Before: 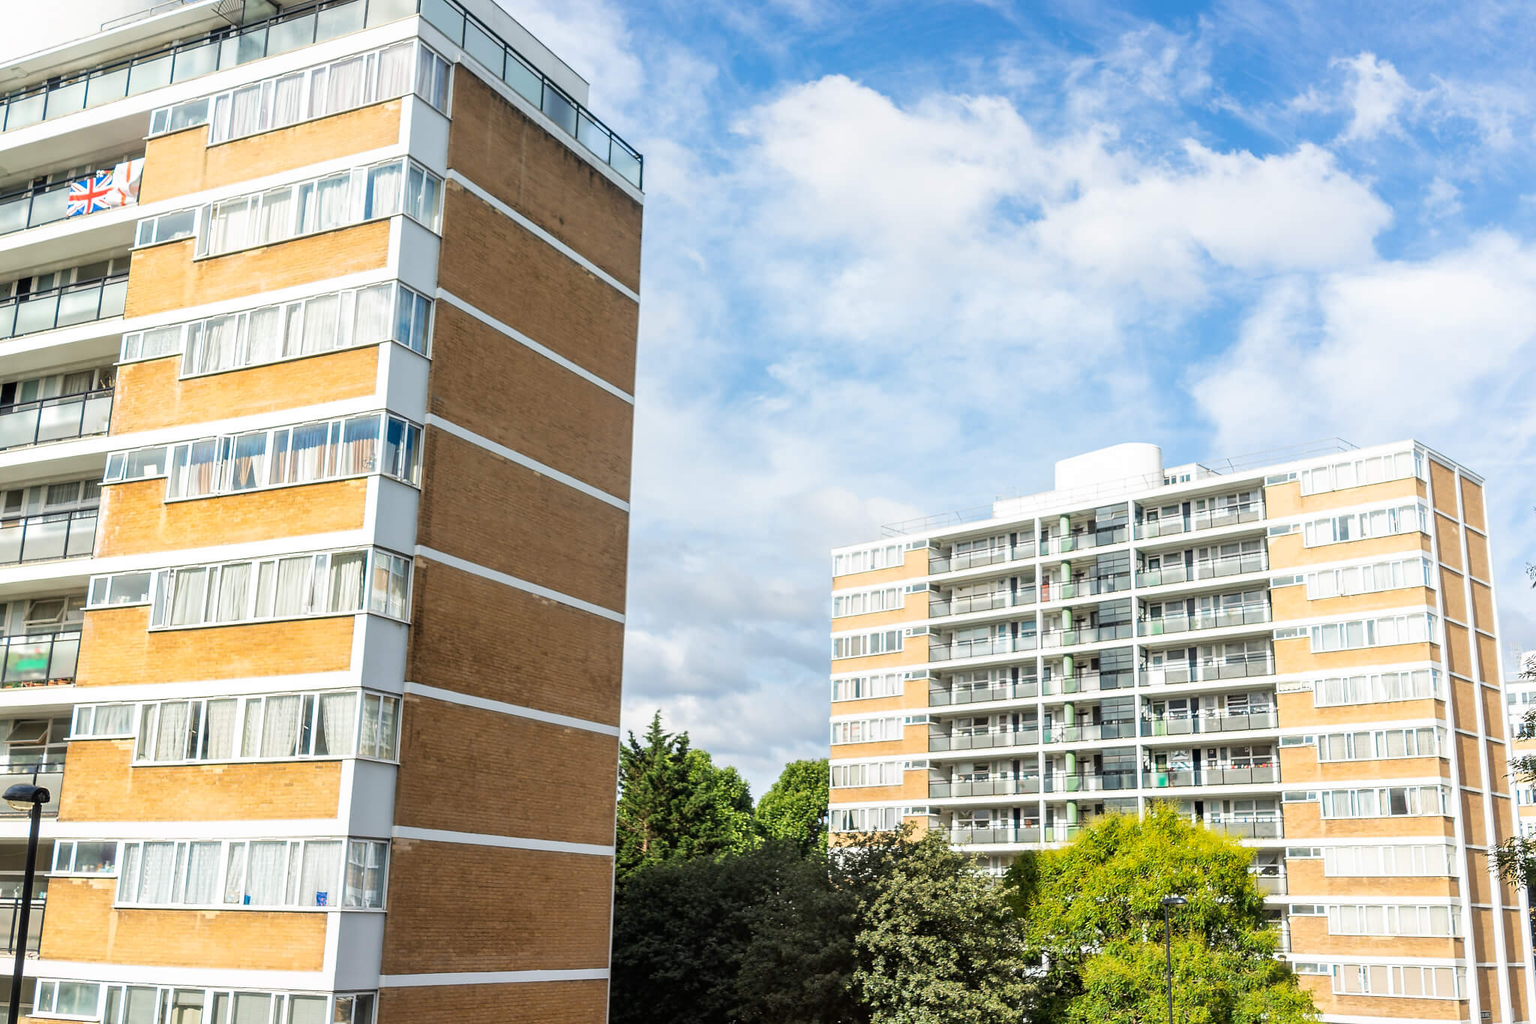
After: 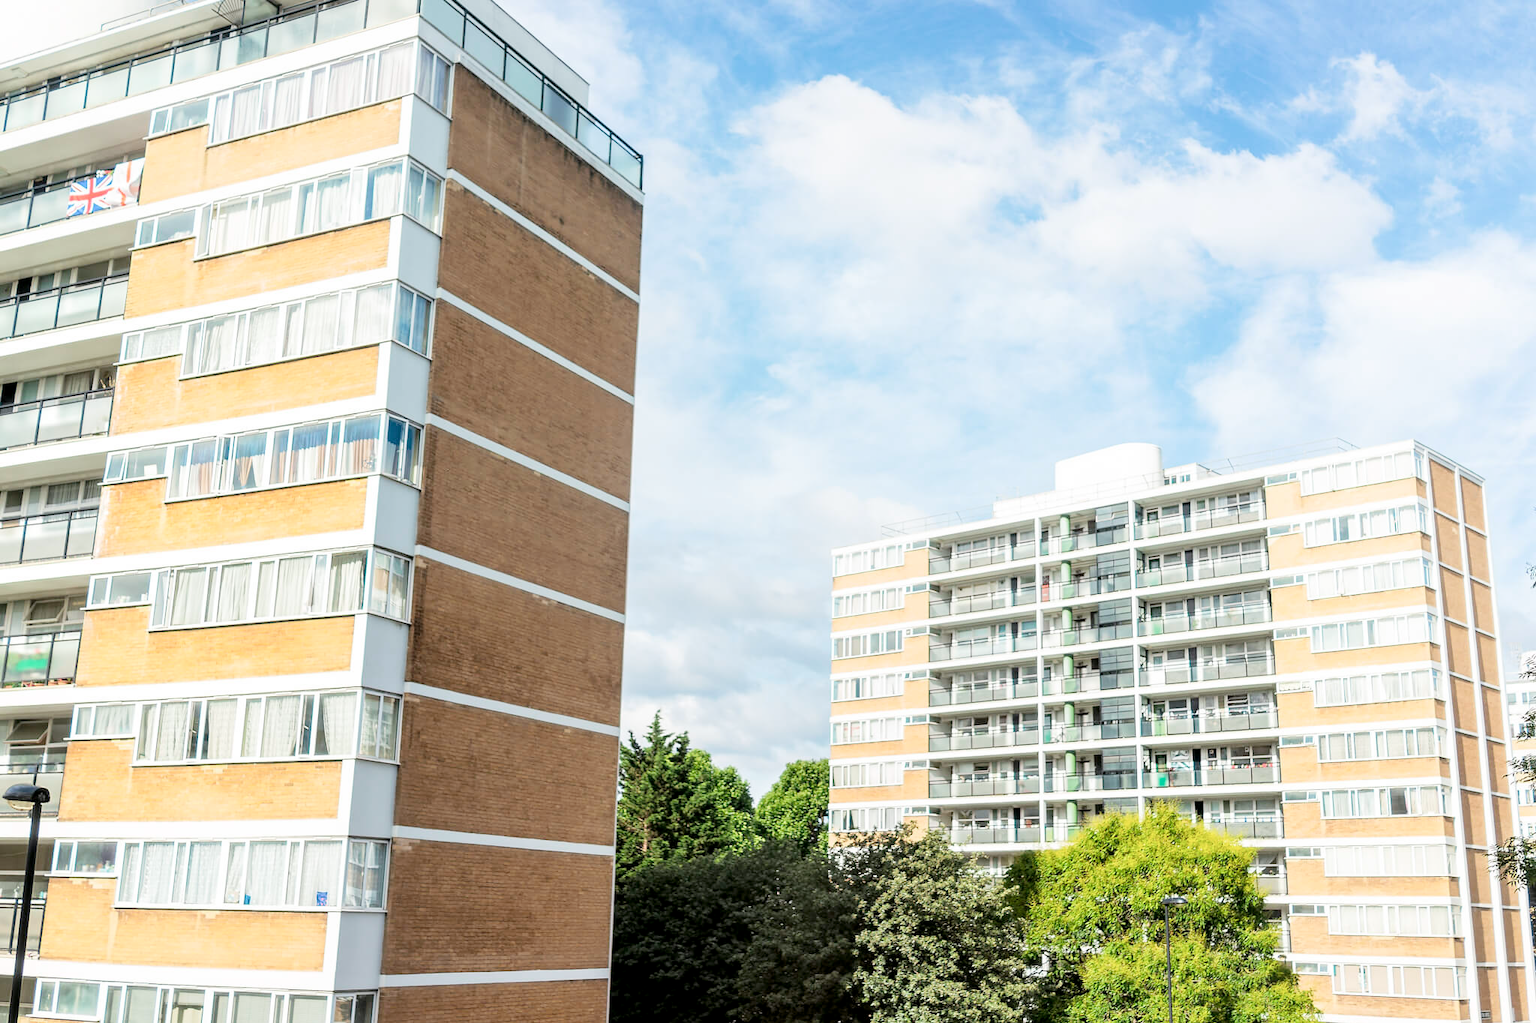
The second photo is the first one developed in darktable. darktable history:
tone curve: curves: ch0 [(0, 0) (0.003, 0.004) (0.011, 0.015) (0.025, 0.033) (0.044, 0.059) (0.069, 0.093) (0.1, 0.133) (0.136, 0.182) (0.177, 0.237) (0.224, 0.3) (0.277, 0.369) (0.335, 0.437) (0.399, 0.511) (0.468, 0.584) (0.543, 0.656) (0.623, 0.729) (0.709, 0.8) (0.801, 0.872) (0.898, 0.935) (1, 1)], preserve colors none
color look up table: target L [63.26, 44.74, 32.32, 100, 80.64, 70.69, 61, 57.15, 50.2, 42.87, 44.09, 35.9, 25.85, 70.95, 58.8, 50.95, 48.89, 25.22, 24.47, 11.12, 63.76, 48.55, 43.21, 26.97, 0 ×25], target a [-22.8, -33.59, -9.542, -0.001, 0.222, 0.956, 17.61, 19.38, 33.94, -0.132, 45.24, 46.43, 12.47, -0.48, -0.513, 7.446, 46.94, 21.12, 8.995, -0.284, -30.65, -24.8, -4.016, -0.879, 0 ×25], target b [52.11, 31.29, 19.31, 0.011, 1.203, 68.66, 57.27, 13.24, 43.39, 0.051, 10.71, 18.19, 9.966, -0.761, -0.58, -24.95, -18.8, -16.95, -42.97, 1.078, 0.394, -22.83, -21.94, 0.576, 0 ×25], num patches 24
